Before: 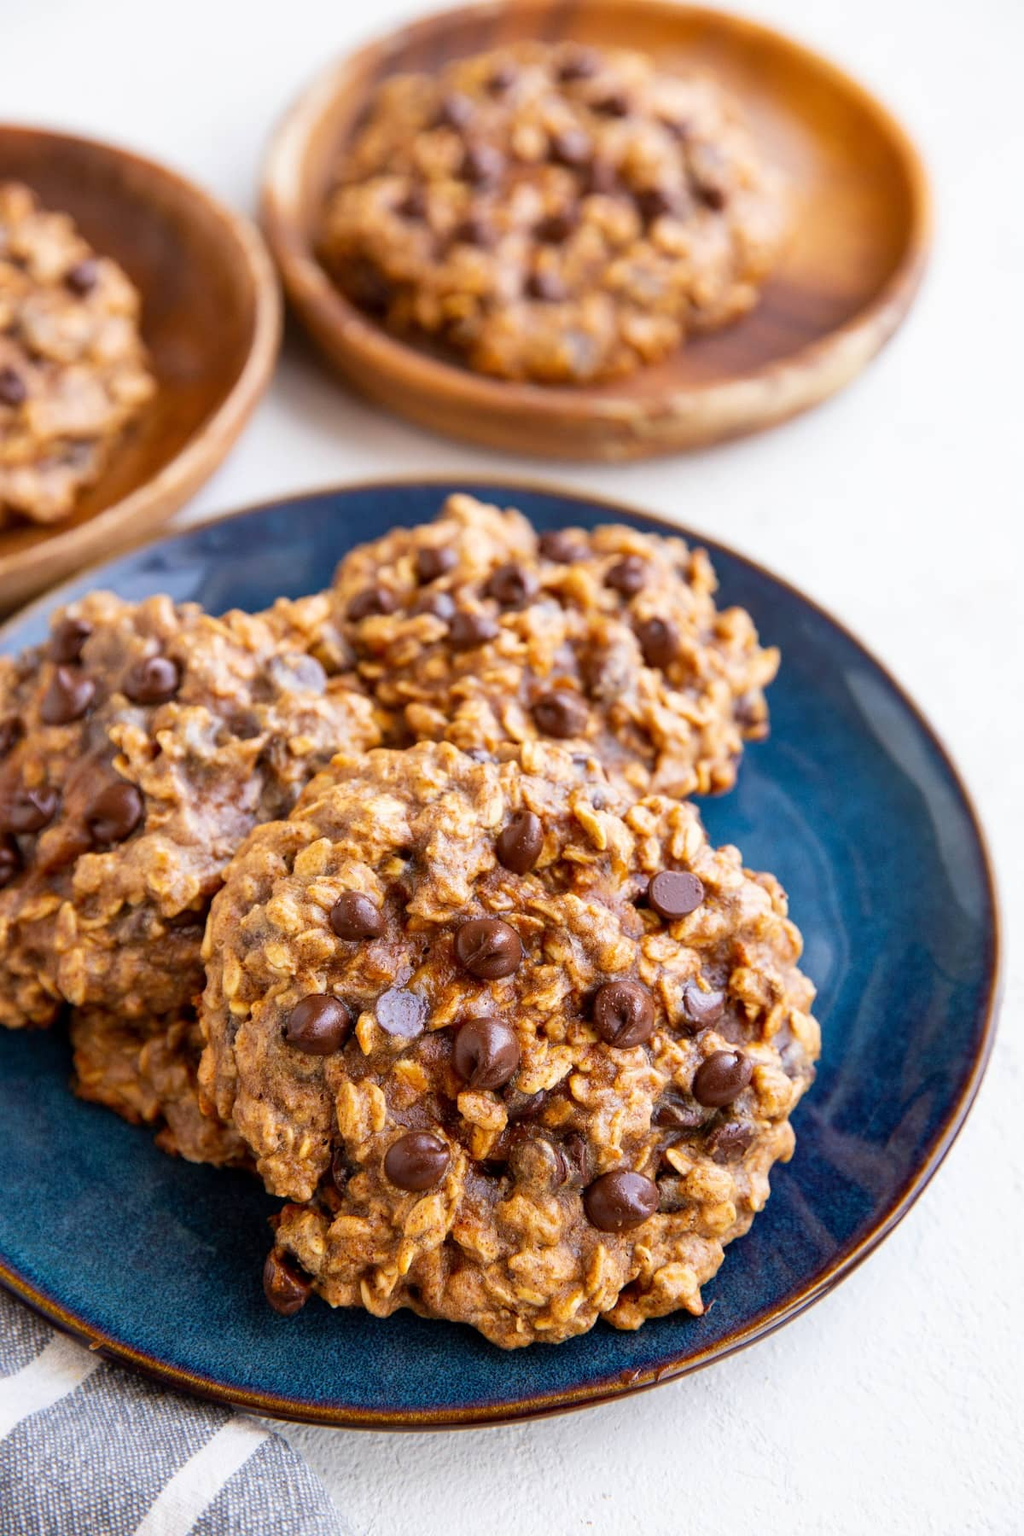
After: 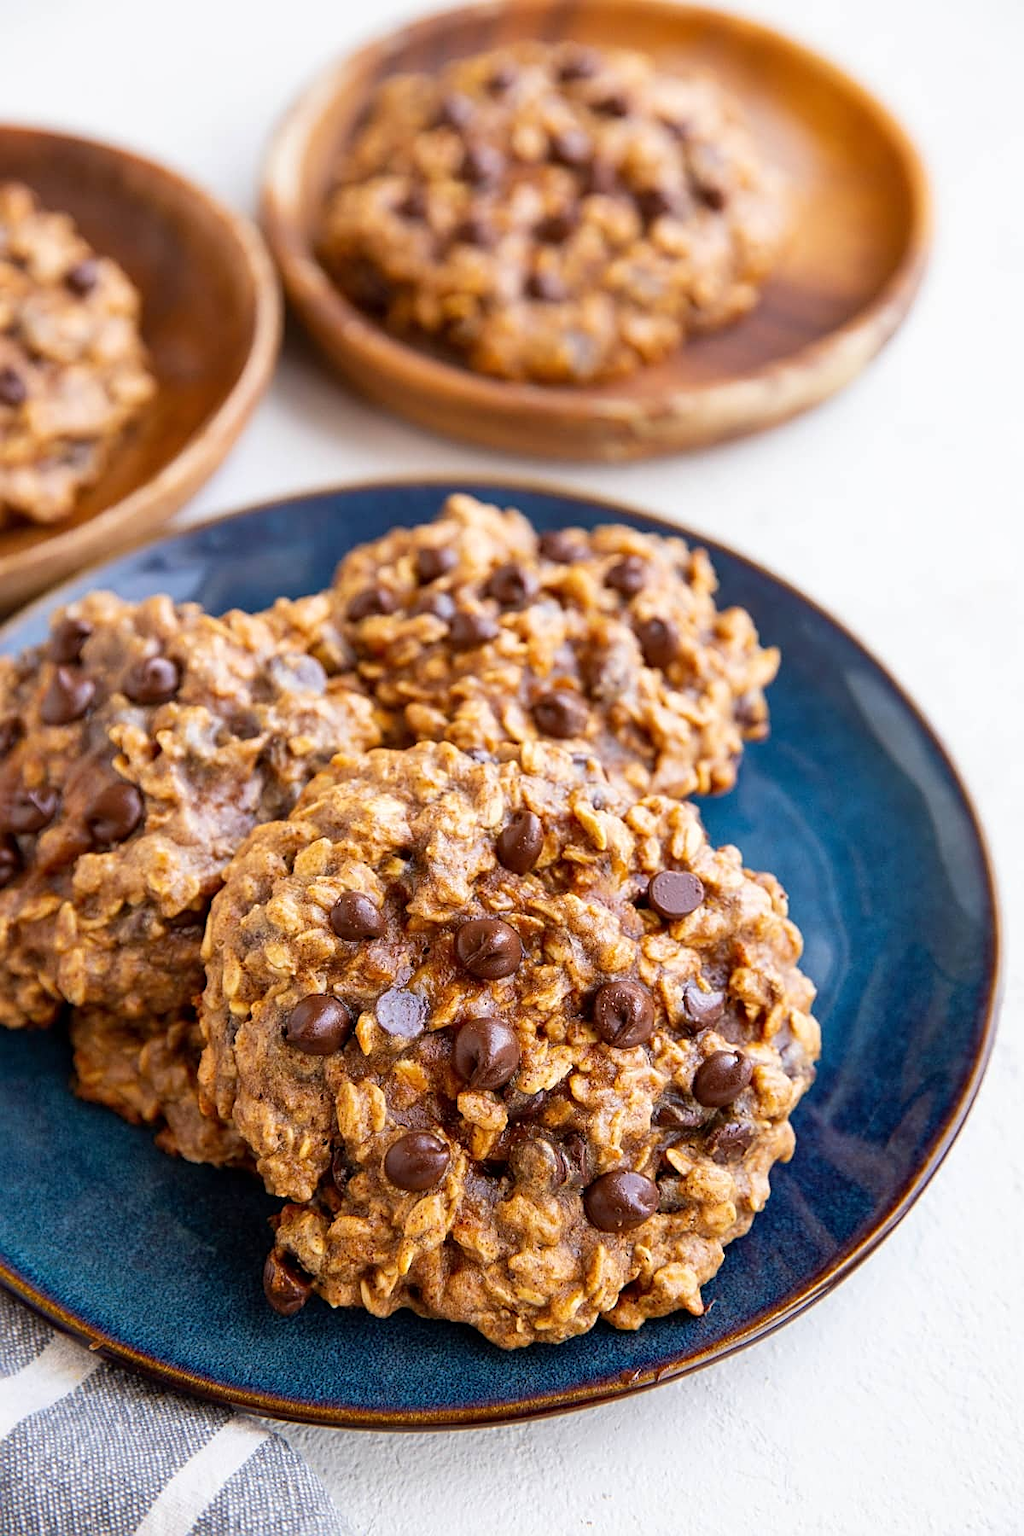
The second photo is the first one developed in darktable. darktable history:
sharpen: amount 0.499
tone equalizer: on, module defaults
